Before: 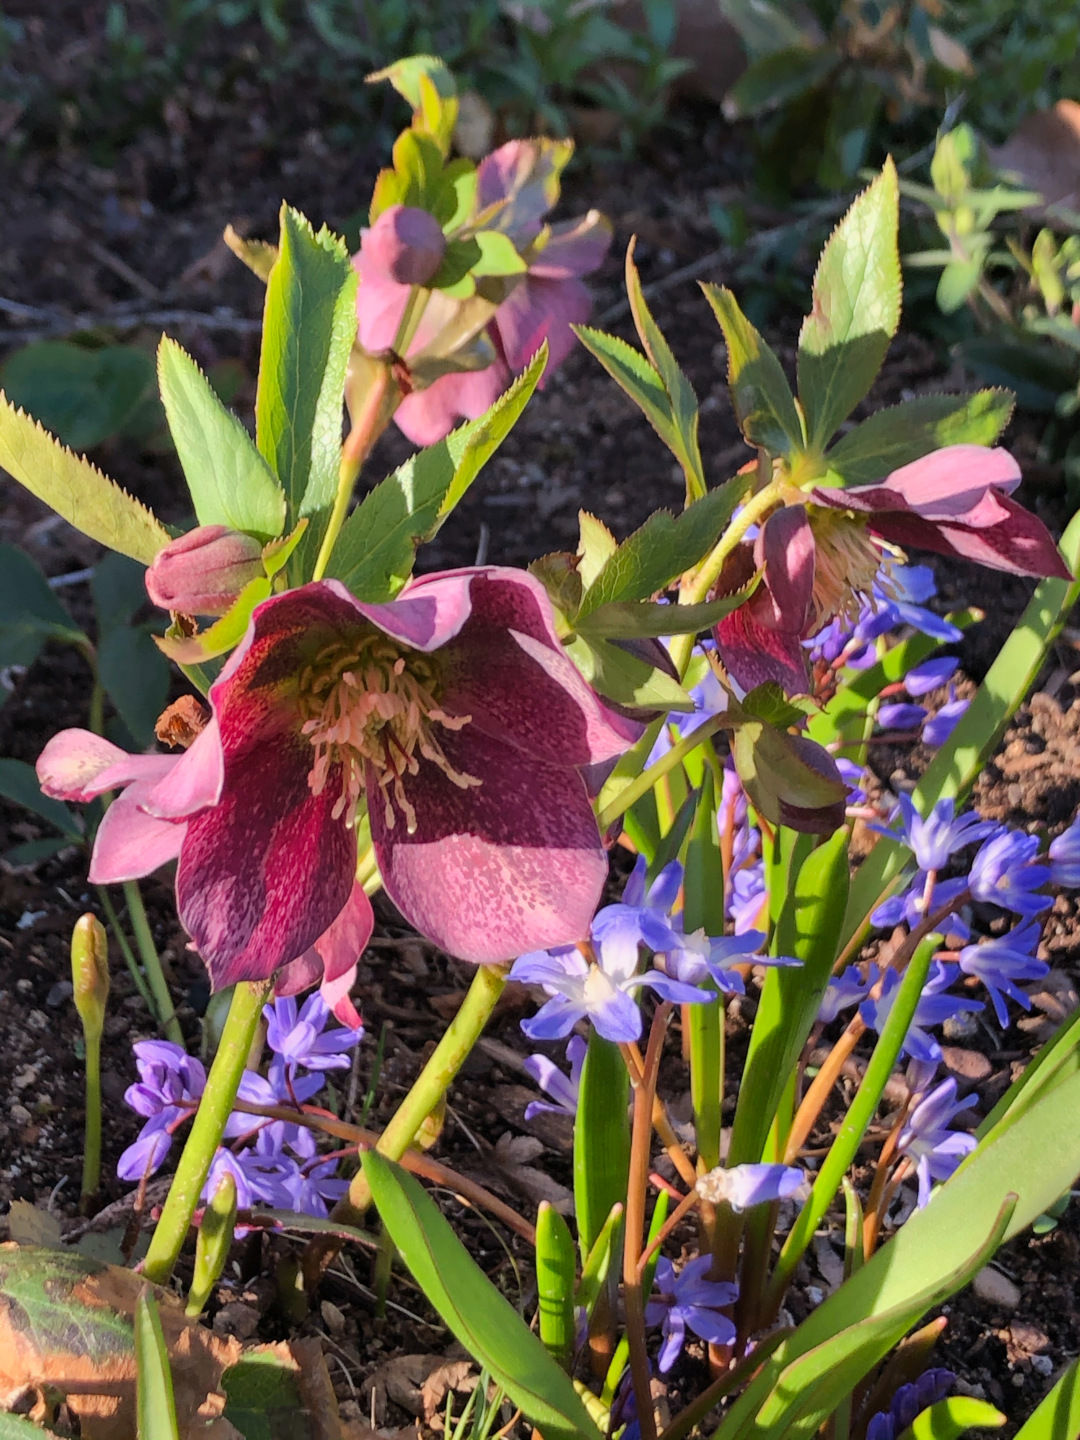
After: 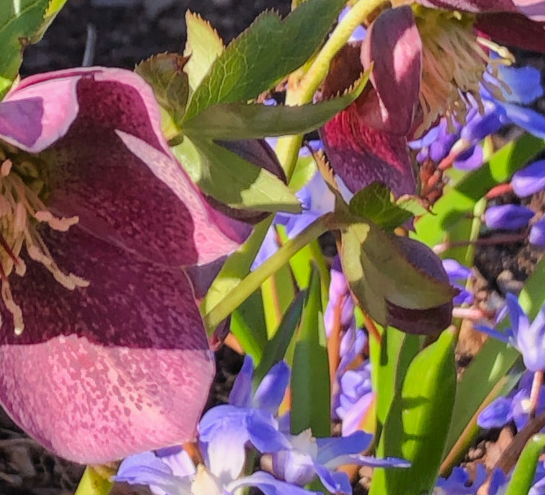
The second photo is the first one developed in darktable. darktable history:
shadows and highlights: shadows 4.74, soften with gaussian
crop: left 36.415%, top 34.687%, right 13.07%, bottom 30.918%
local contrast: detail 109%
